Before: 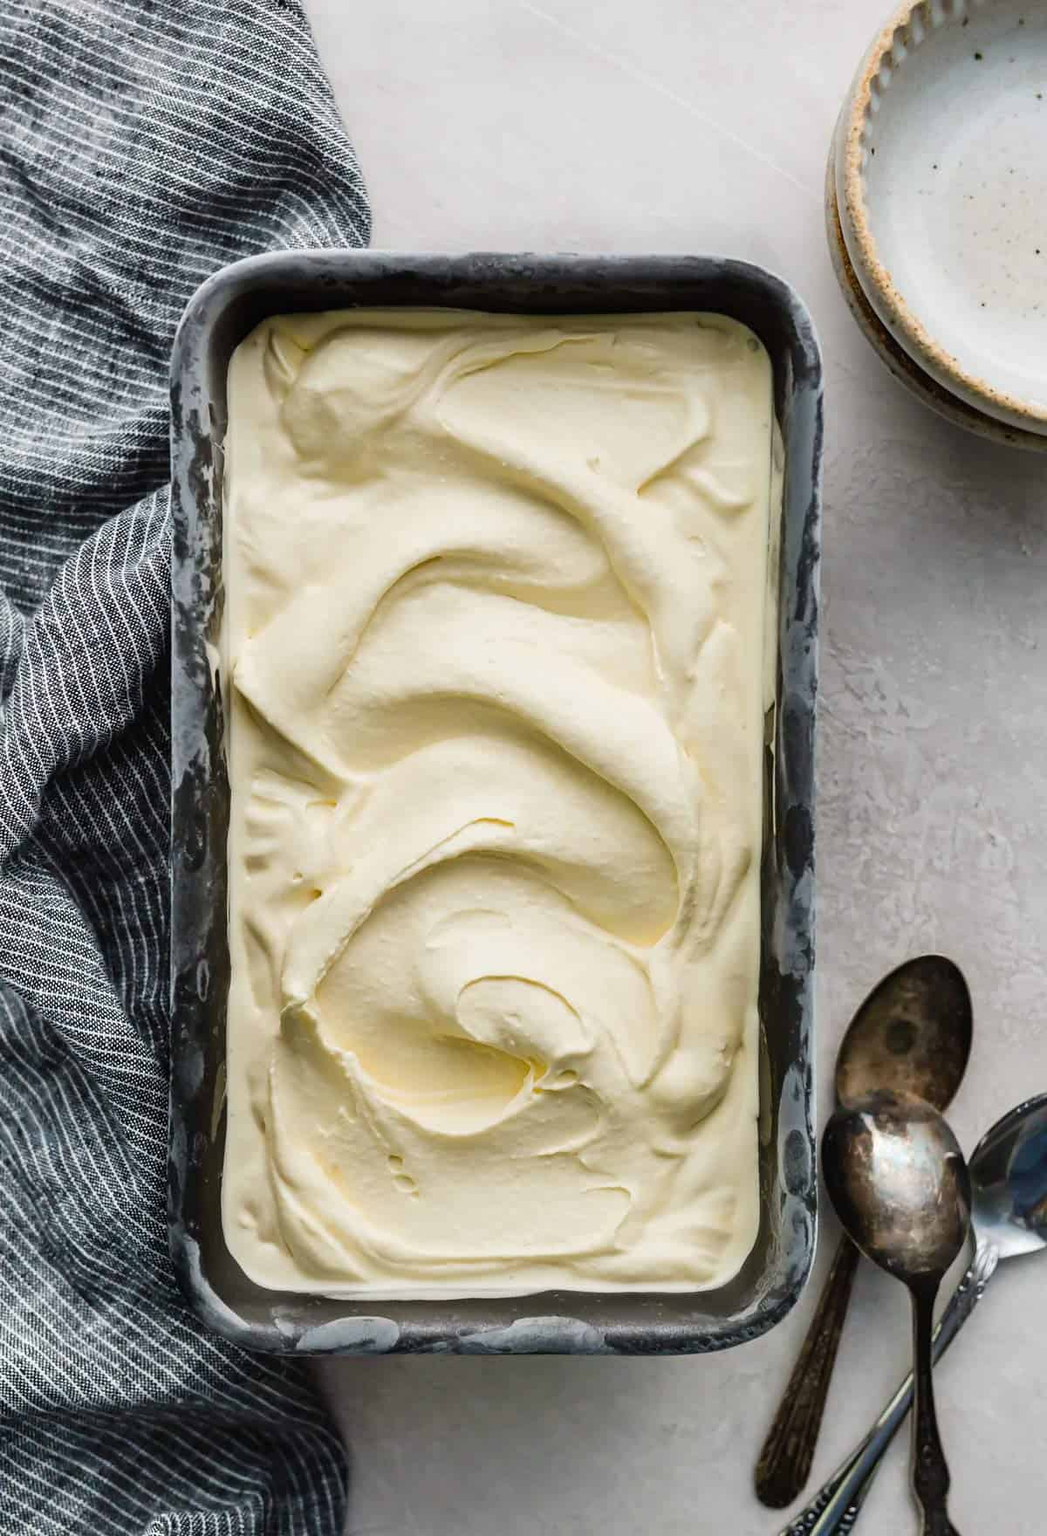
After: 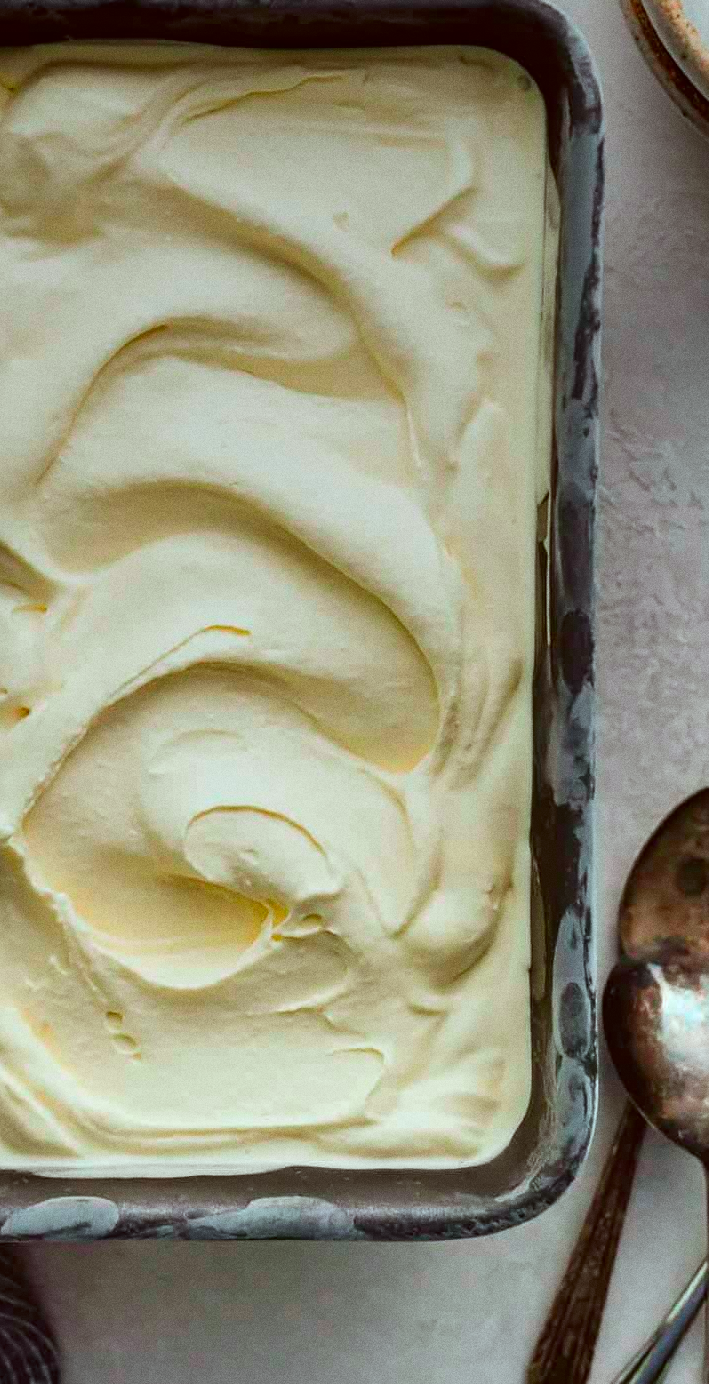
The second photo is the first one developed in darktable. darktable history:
grain: coarseness 0.09 ISO
crop and rotate: left 28.256%, top 17.734%, right 12.656%, bottom 3.573%
color correction: highlights a* -4.98, highlights b* -3.76, shadows a* 3.83, shadows b* 4.08
graduated density: on, module defaults
color contrast: green-magenta contrast 1.73, blue-yellow contrast 1.15
